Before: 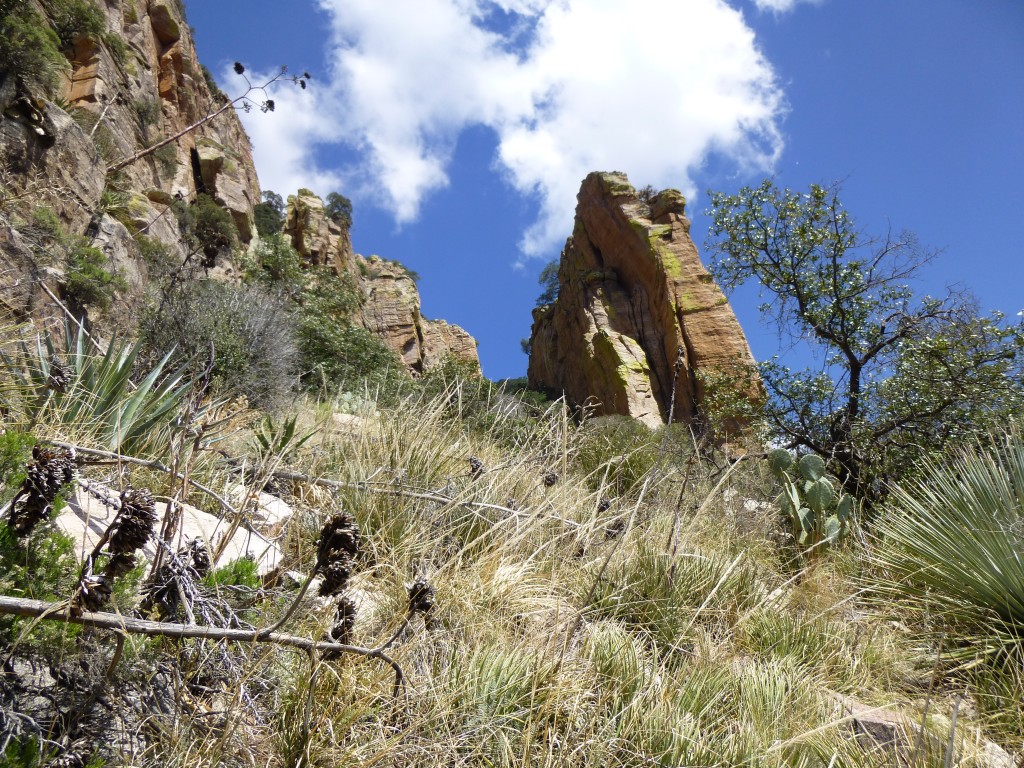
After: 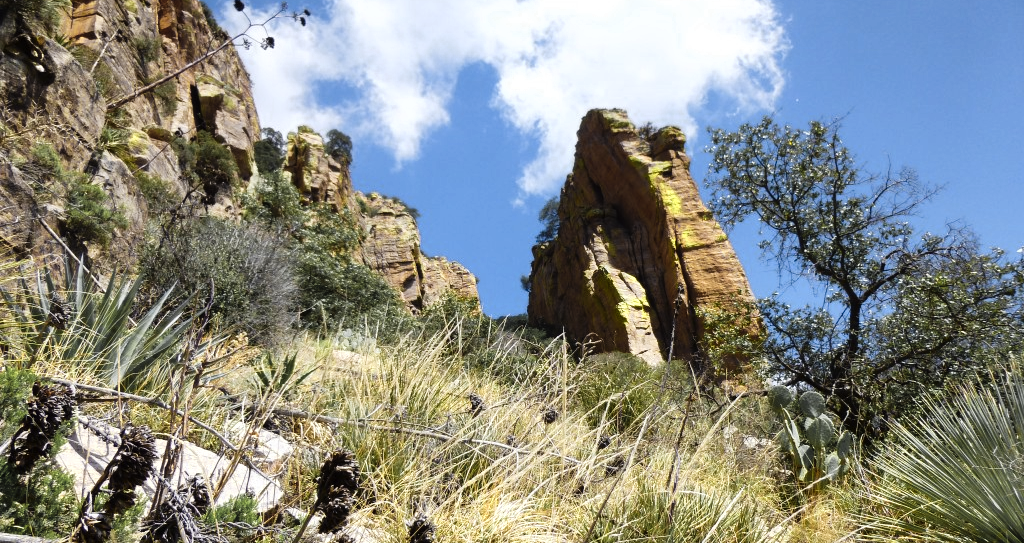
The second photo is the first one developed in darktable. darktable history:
crop and rotate: top 8.293%, bottom 20.996%
color zones: curves: ch0 [(0.004, 0.306) (0.107, 0.448) (0.252, 0.656) (0.41, 0.398) (0.595, 0.515) (0.768, 0.628)]; ch1 [(0.07, 0.323) (0.151, 0.452) (0.252, 0.608) (0.346, 0.221) (0.463, 0.189) (0.61, 0.368) (0.735, 0.395) (0.921, 0.412)]; ch2 [(0, 0.476) (0.132, 0.512) (0.243, 0.512) (0.397, 0.48) (0.522, 0.376) (0.634, 0.536) (0.761, 0.46)]
tone curve: curves: ch0 [(0, 0) (0.003, 0.002) (0.011, 0.009) (0.025, 0.019) (0.044, 0.031) (0.069, 0.044) (0.1, 0.061) (0.136, 0.087) (0.177, 0.127) (0.224, 0.172) (0.277, 0.226) (0.335, 0.295) (0.399, 0.367) (0.468, 0.445) (0.543, 0.536) (0.623, 0.626) (0.709, 0.717) (0.801, 0.806) (0.898, 0.889) (1, 1)], preserve colors none
